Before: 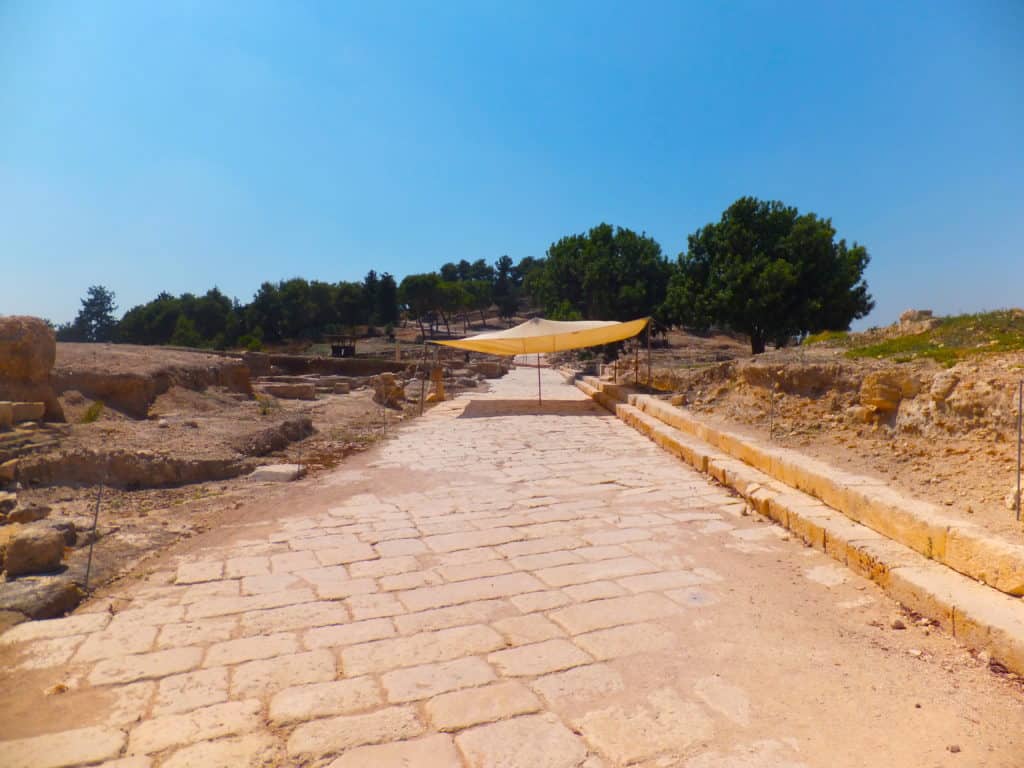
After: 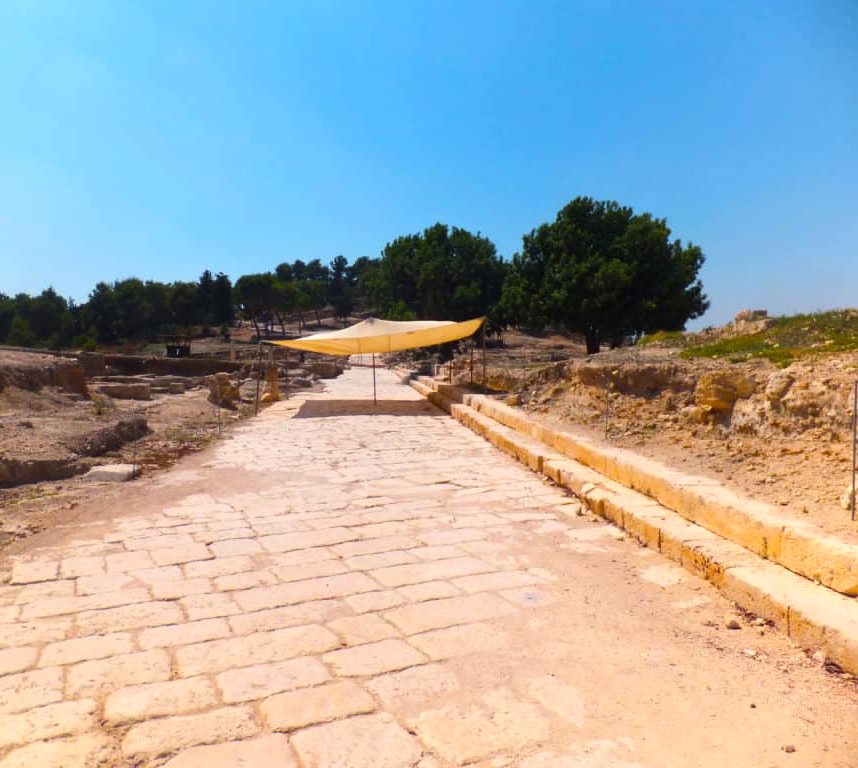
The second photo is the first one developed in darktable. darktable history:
crop: left 16.145%
tone equalizer: -8 EV -0.417 EV, -7 EV -0.389 EV, -6 EV -0.333 EV, -5 EV -0.222 EV, -3 EV 0.222 EV, -2 EV 0.333 EV, -1 EV 0.389 EV, +0 EV 0.417 EV, edges refinement/feathering 500, mask exposure compensation -1.57 EV, preserve details no
